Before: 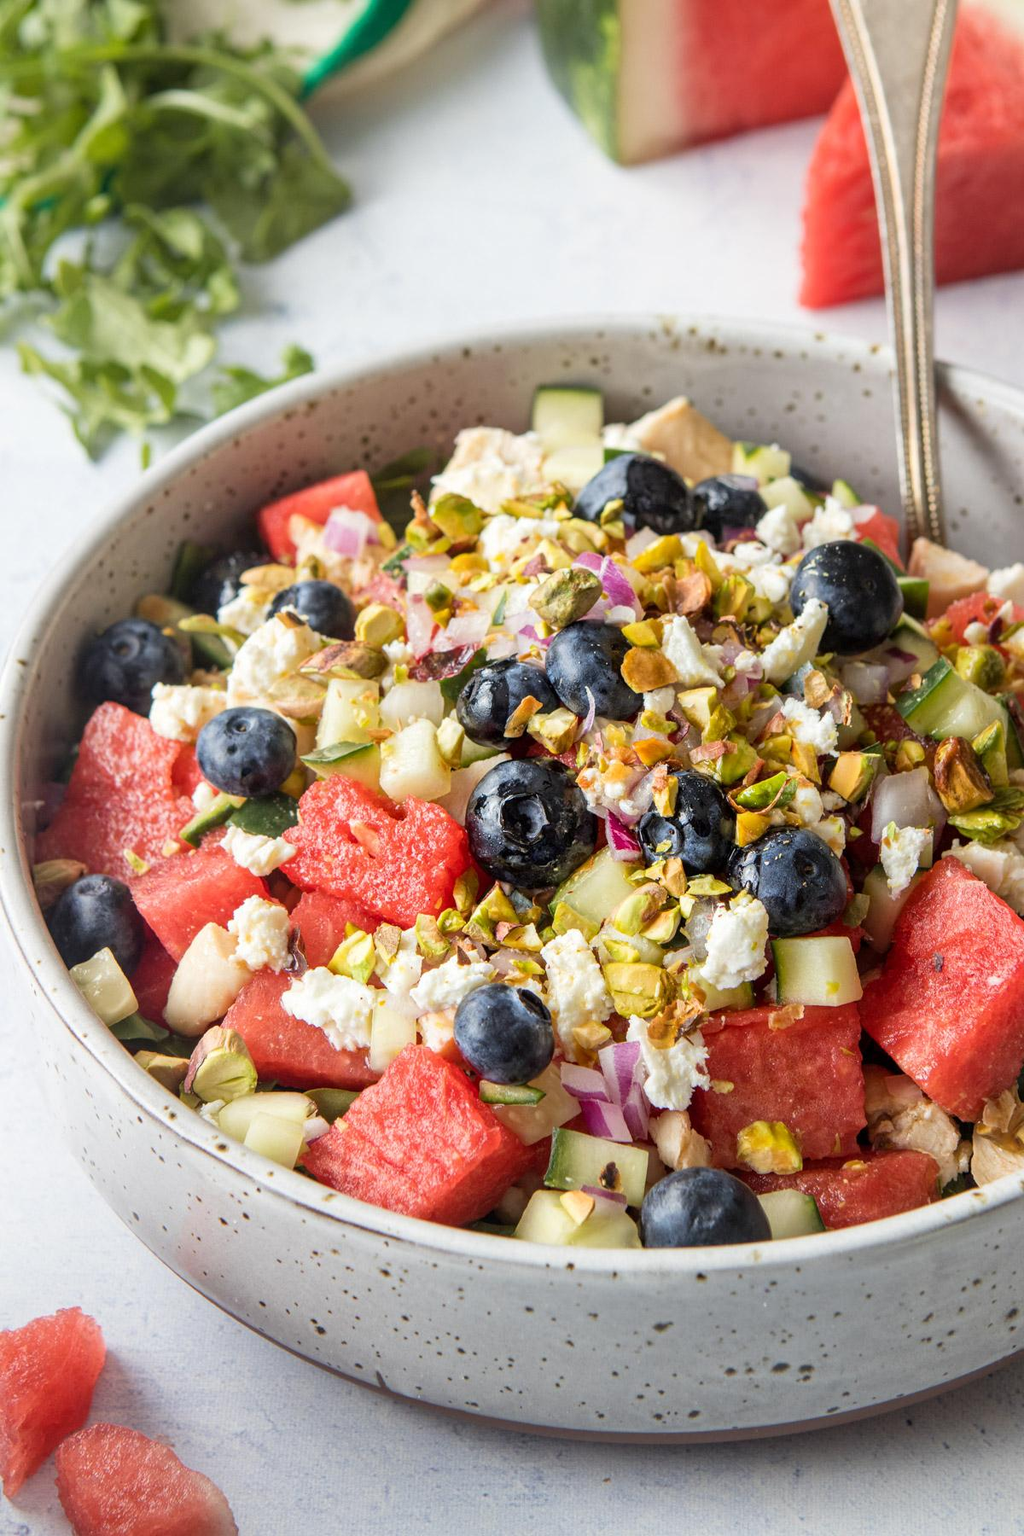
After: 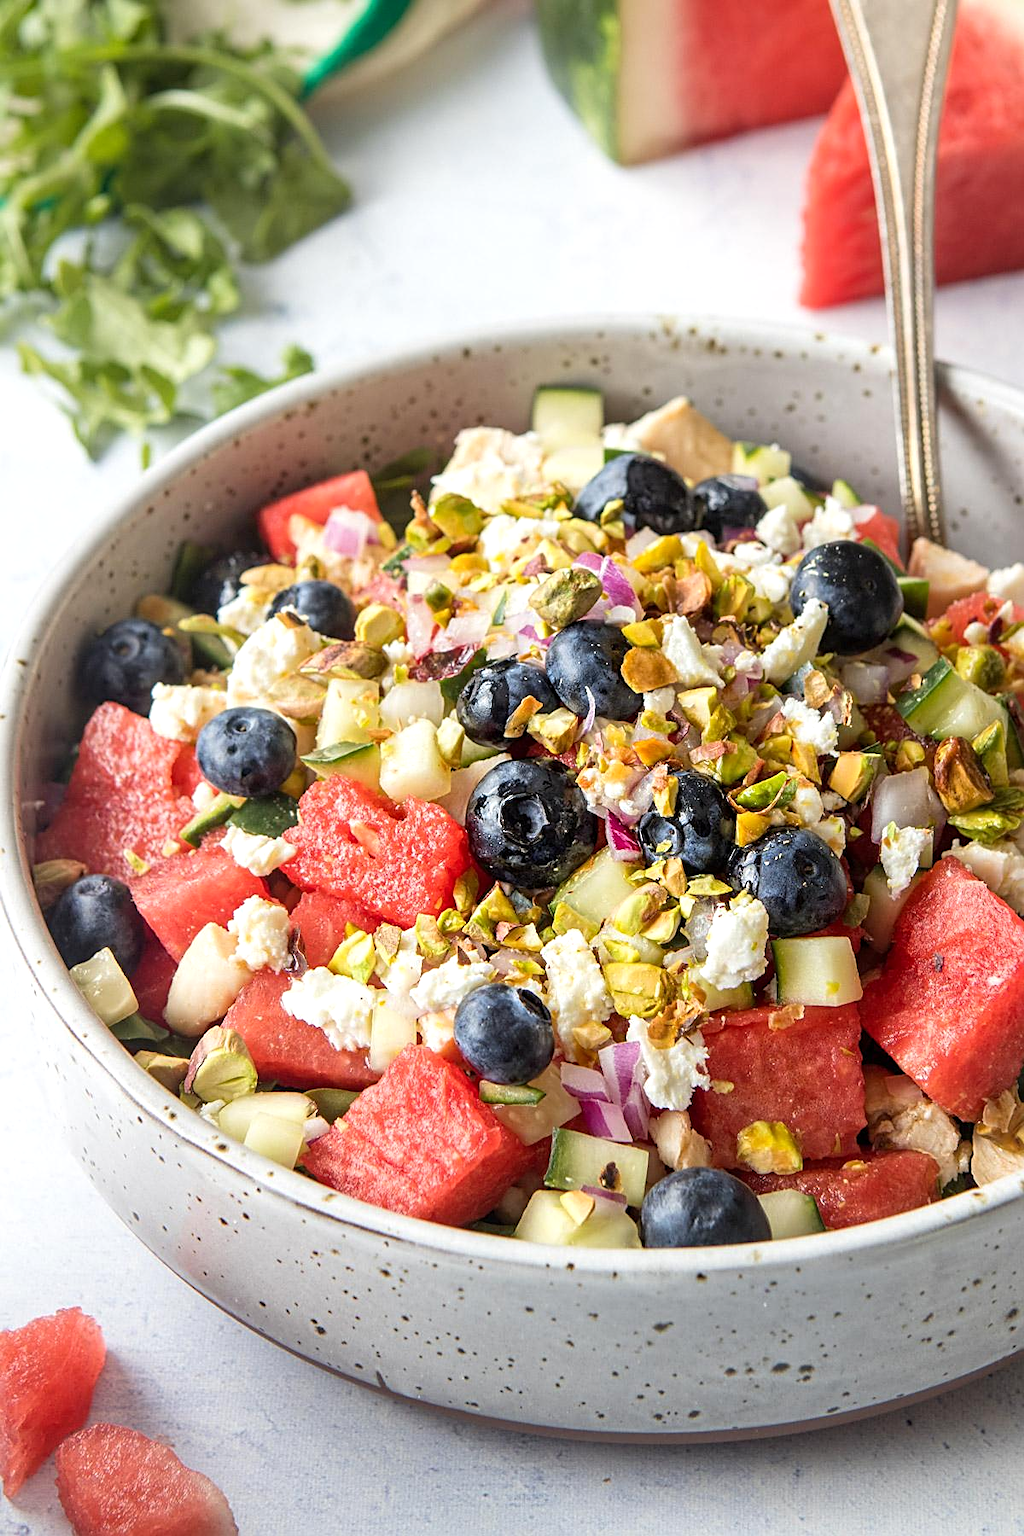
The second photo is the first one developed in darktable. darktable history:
levels: levels [0, 0.474, 0.947]
sharpen: on, module defaults
